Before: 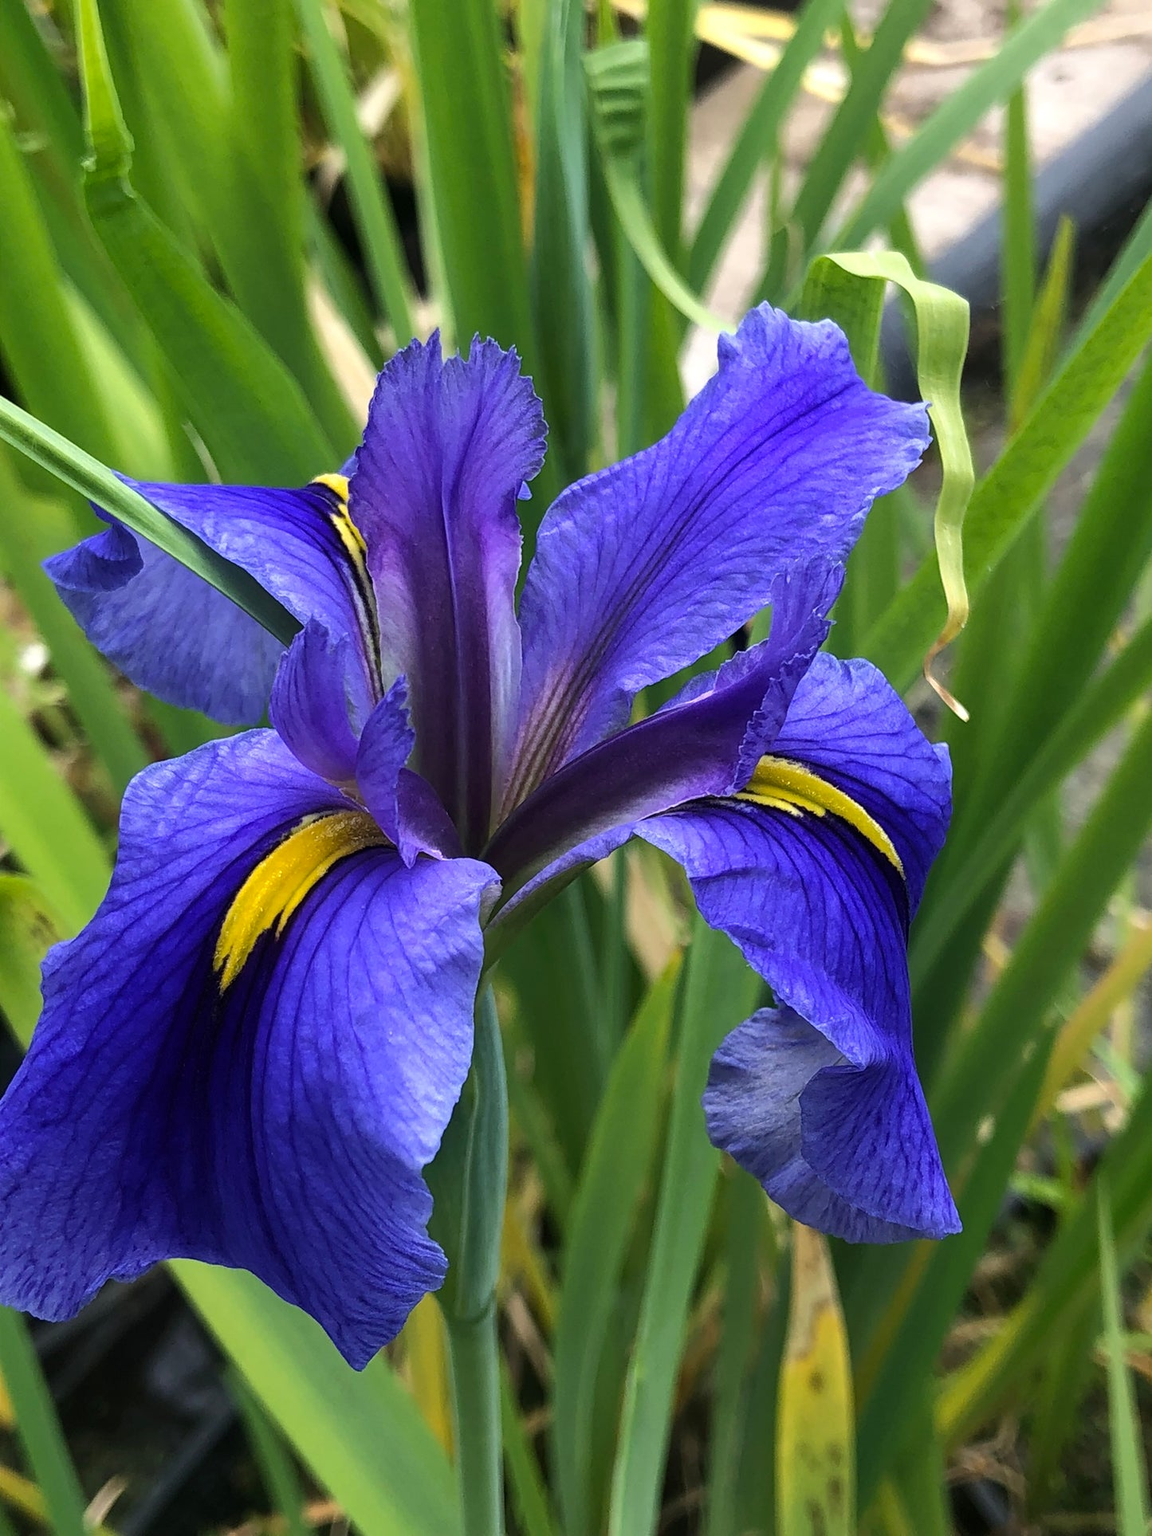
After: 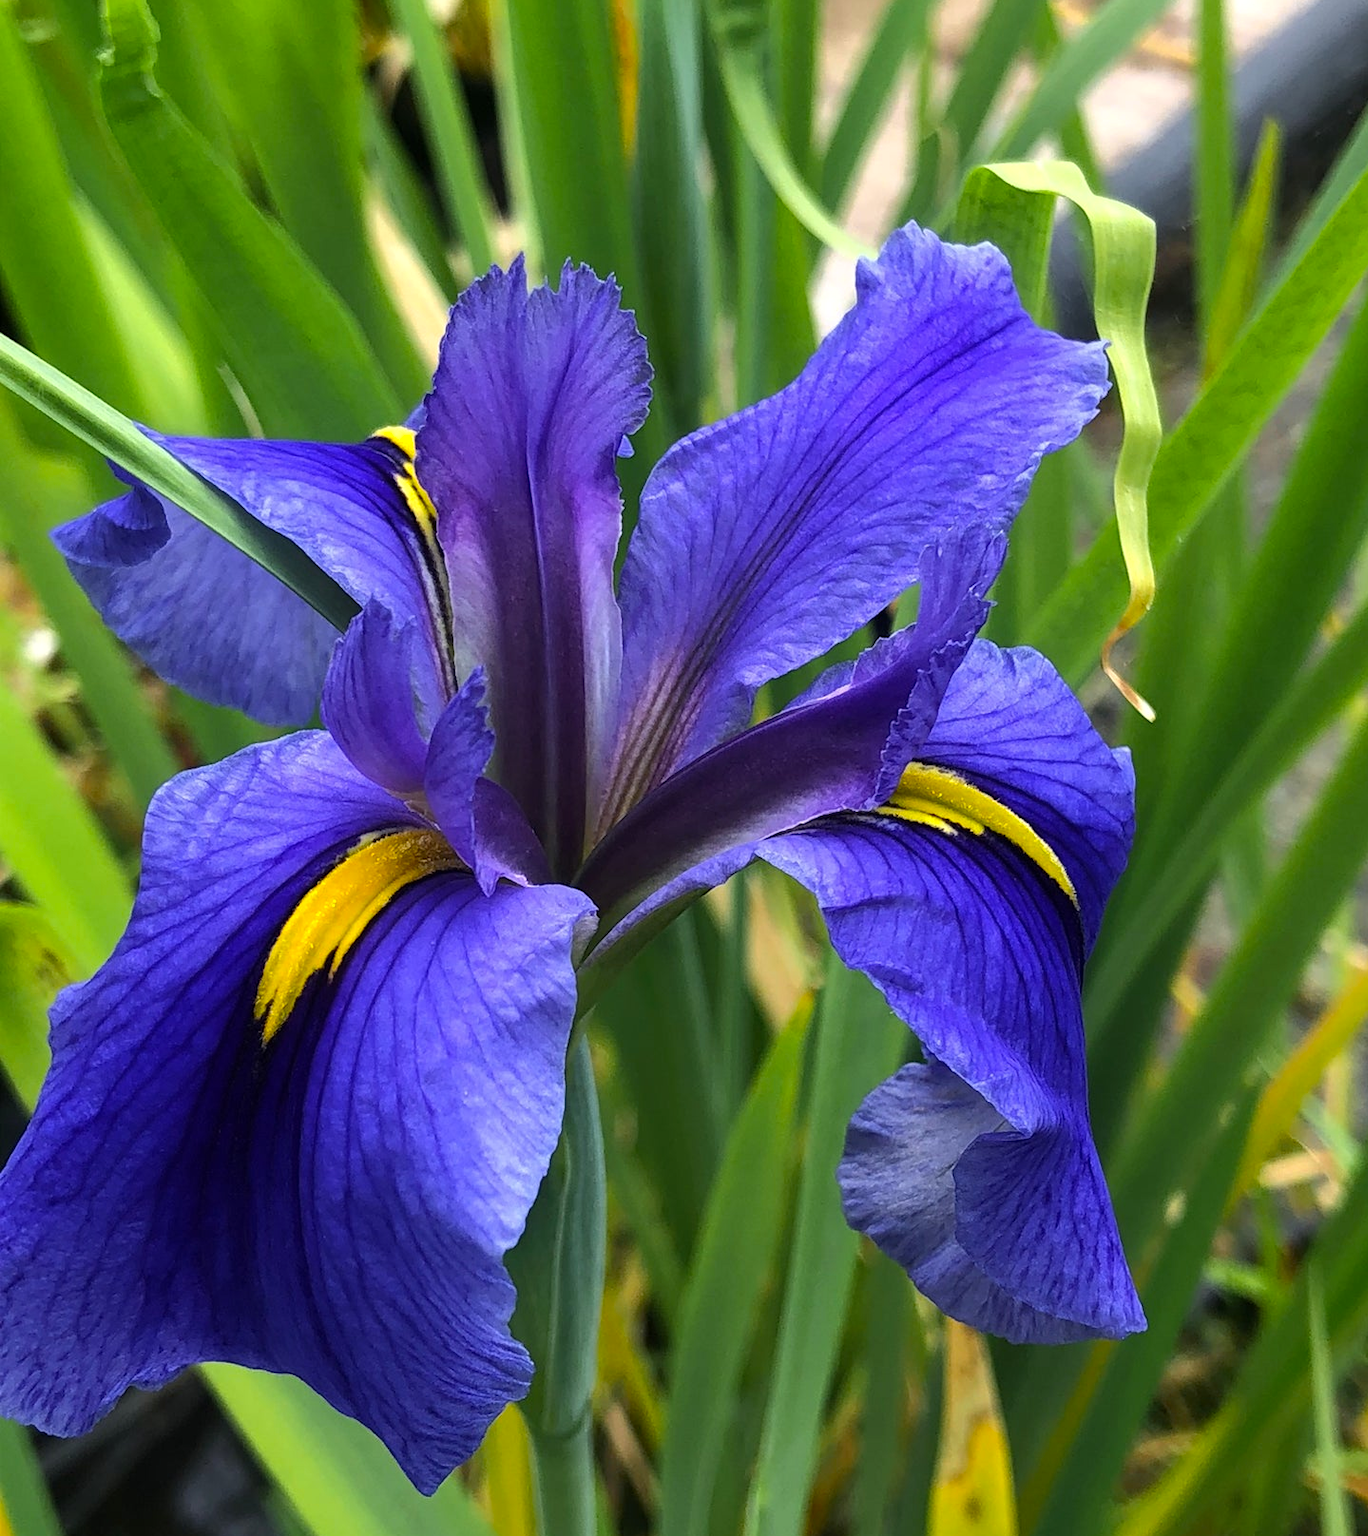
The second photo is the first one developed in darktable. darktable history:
color zones: curves: ch0 [(0.224, 0.526) (0.75, 0.5)]; ch1 [(0.055, 0.526) (0.224, 0.761) (0.377, 0.526) (0.75, 0.5)]
crop: top 7.625%, bottom 8.027%
